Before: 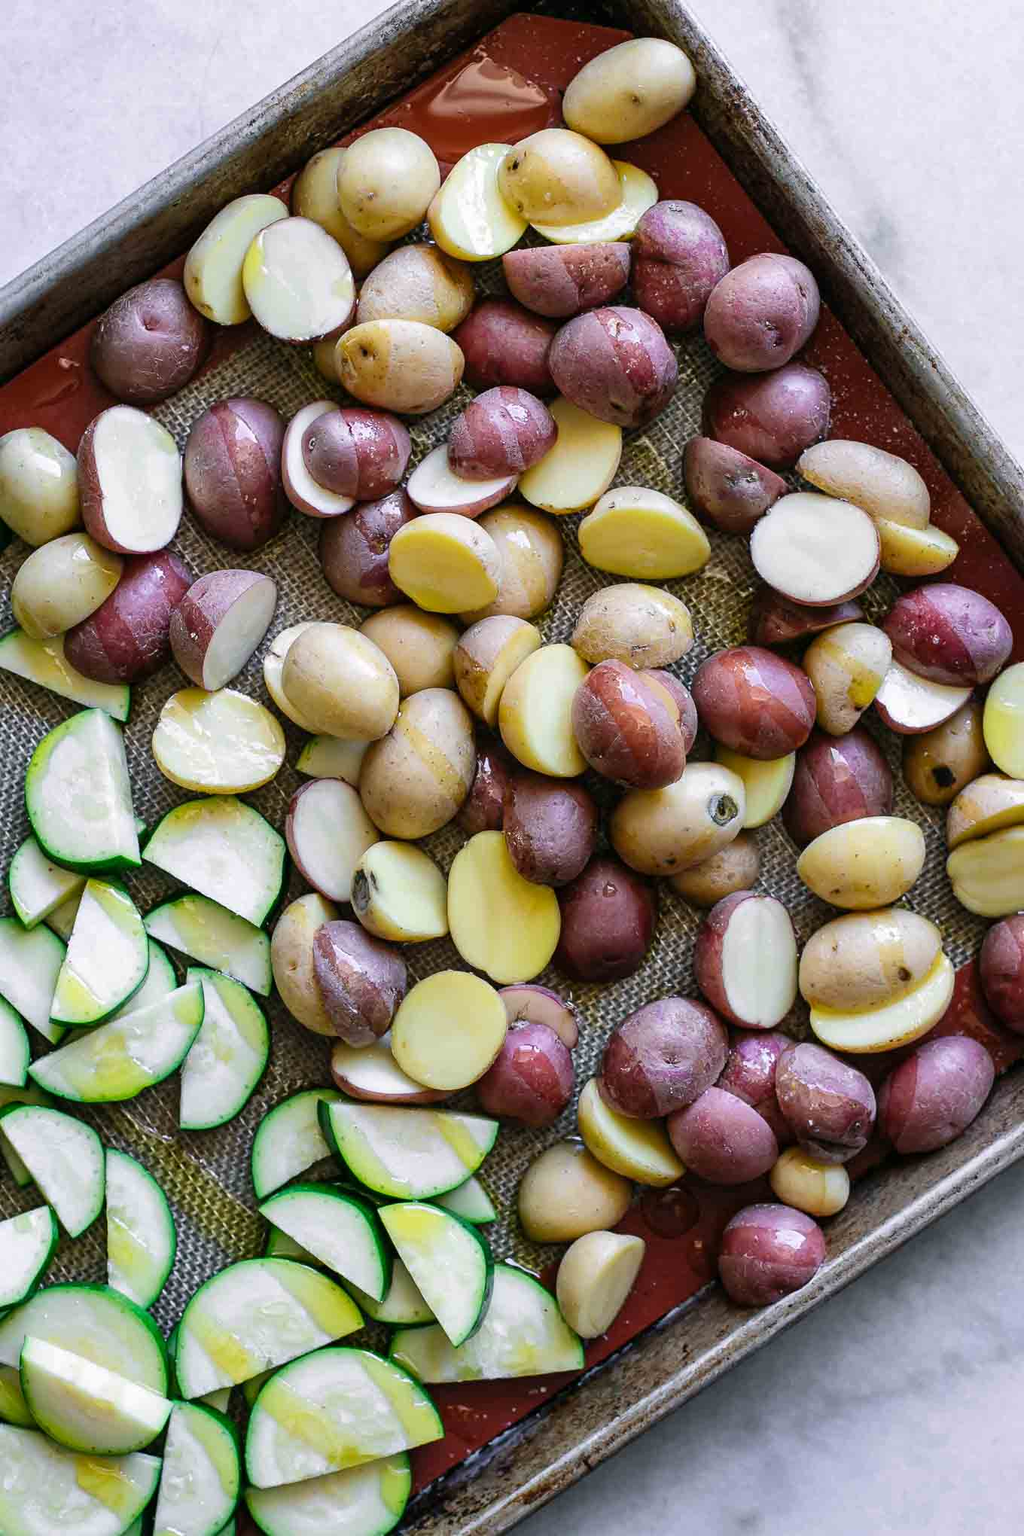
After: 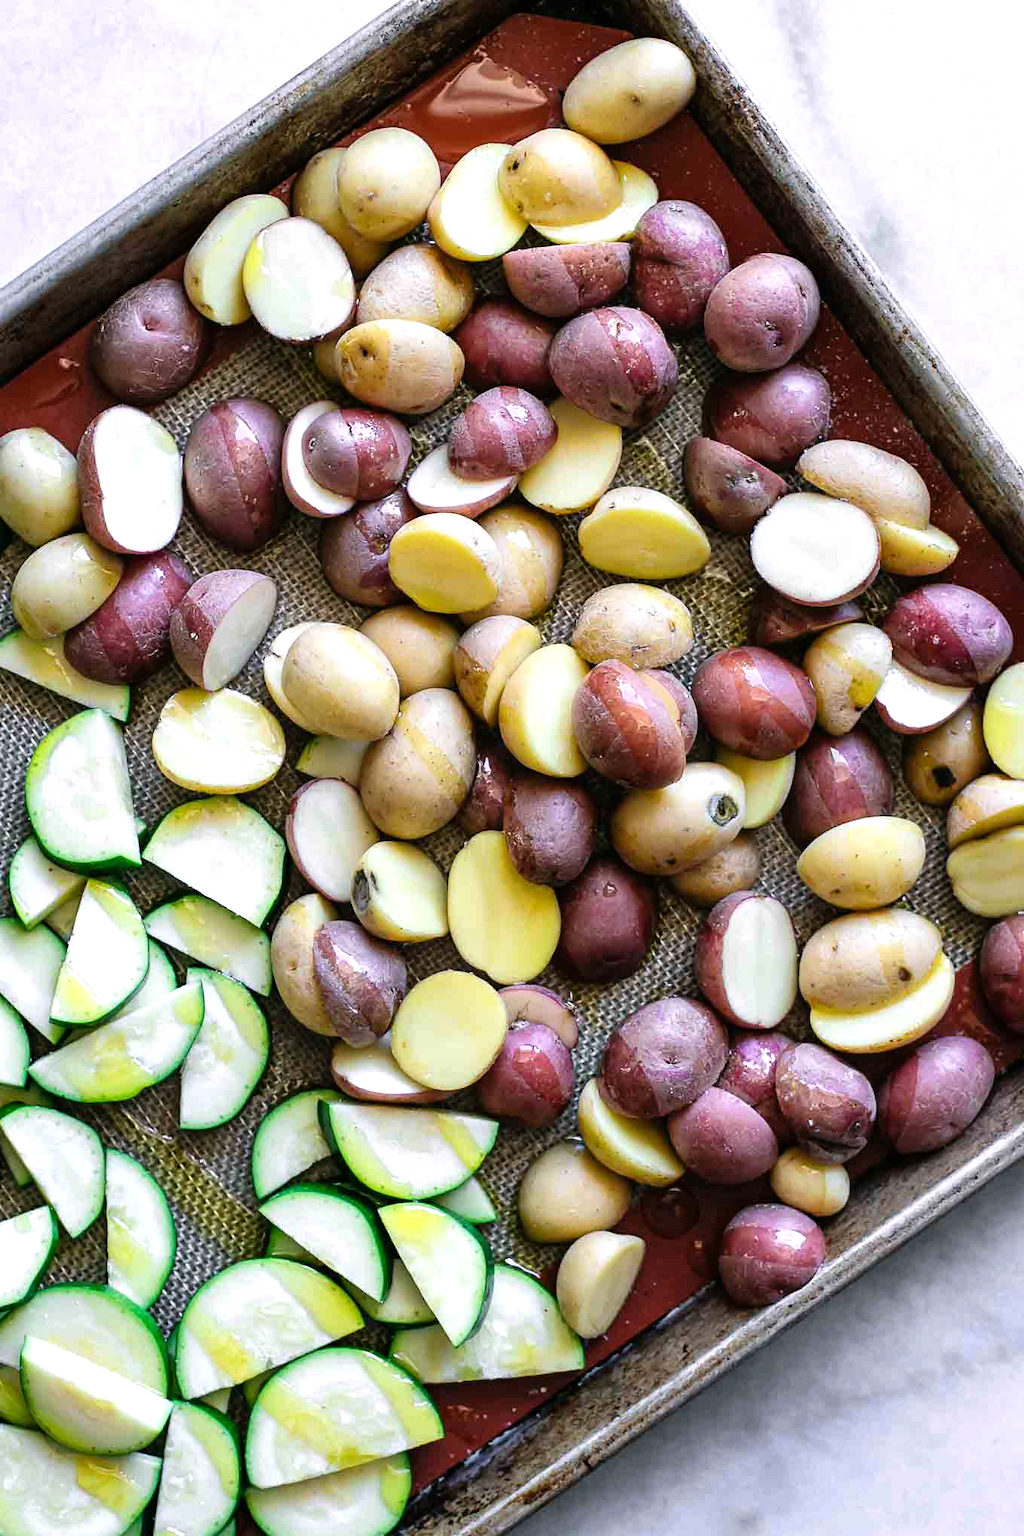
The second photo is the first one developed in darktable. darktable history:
tone equalizer: -8 EV -0.378 EV, -7 EV -0.411 EV, -6 EV -0.362 EV, -5 EV -0.262 EV, -3 EV 0.246 EV, -2 EV 0.341 EV, -1 EV 0.392 EV, +0 EV 0.406 EV
